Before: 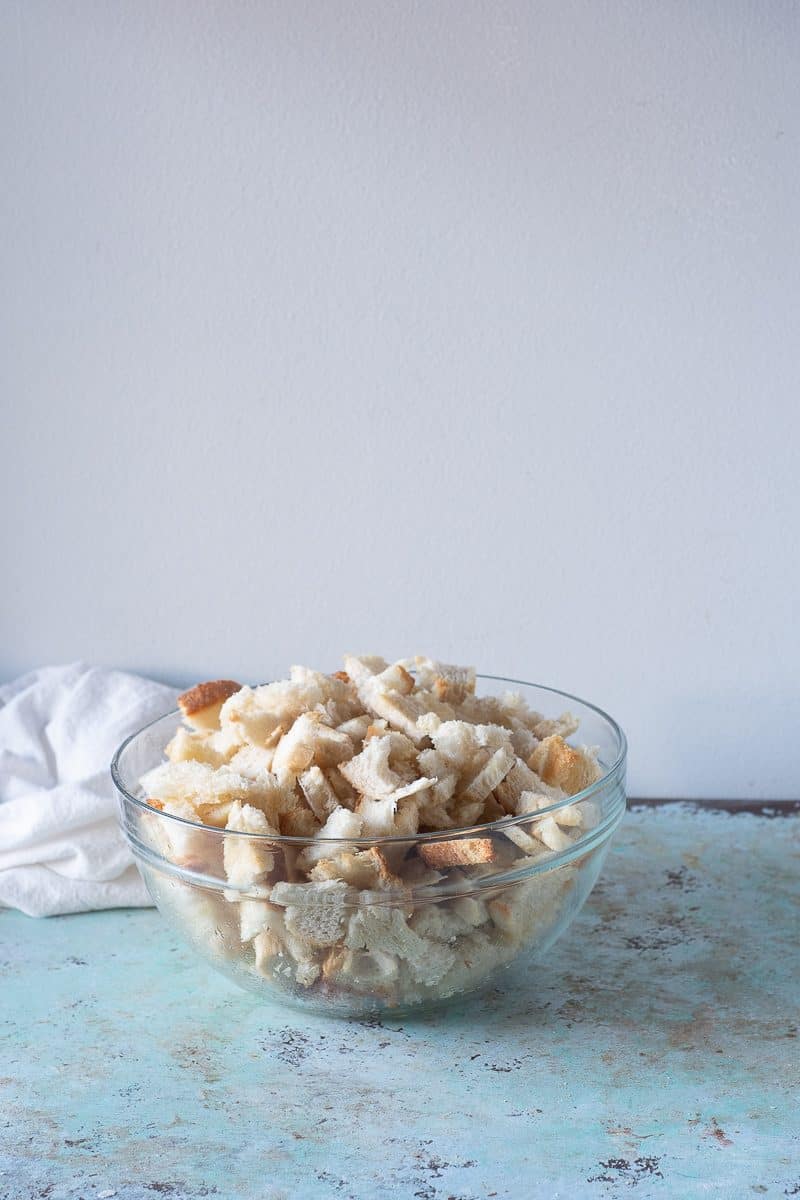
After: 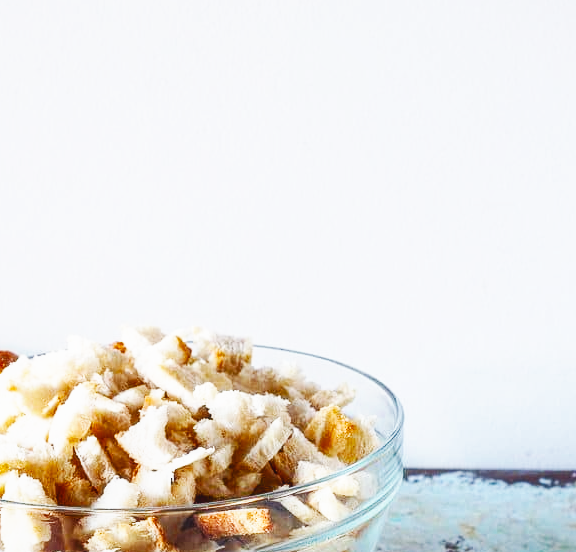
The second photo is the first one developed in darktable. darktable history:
crop and rotate: left 27.945%, top 27.514%, bottom 26.463%
base curve: curves: ch0 [(0, 0) (0.007, 0.004) (0.027, 0.03) (0.046, 0.07) (0.207, 0.54) (0.442, 0.872) (0.673, 0.972) (1, 1)], preserve colors none
local contrast: detail 109%
shadows and highlights: shadows 21.05, highlights -36.01, soften with gaussian
color balance rgb: power › chroma 0.246%, power › hue 61.16°, perceptual saturation grading › global saturation 18.795%, saturation formula JzAzBz (2021)
